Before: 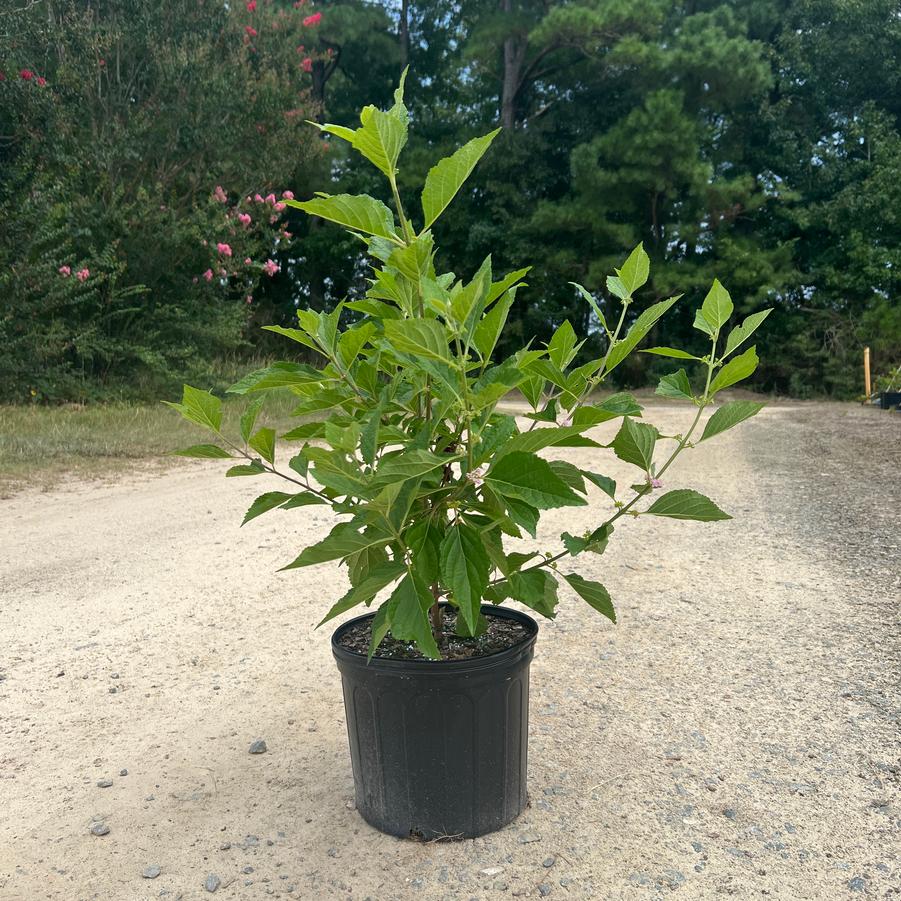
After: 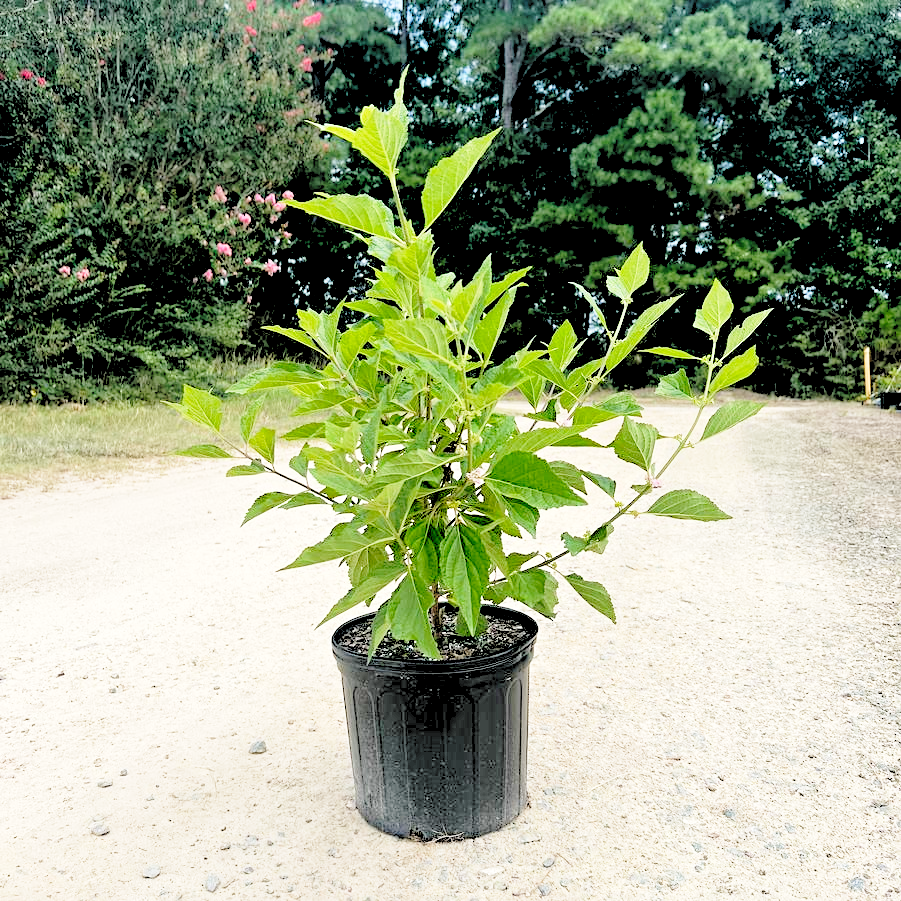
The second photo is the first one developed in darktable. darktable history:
tone equalizer: on, module defaults
base curve: curves: ch0 [(0, 0) (0.028, 0.03) (0.121, 0.232) (0.46, 0.748) (0.859, 0.968) (1, 1)], preserve colors none
sharpen: amount 0.2
rgb levels: levels [[0.027, 0.429, 0.996], [0, 0.5, 1], [0, 0.5, 1]]
